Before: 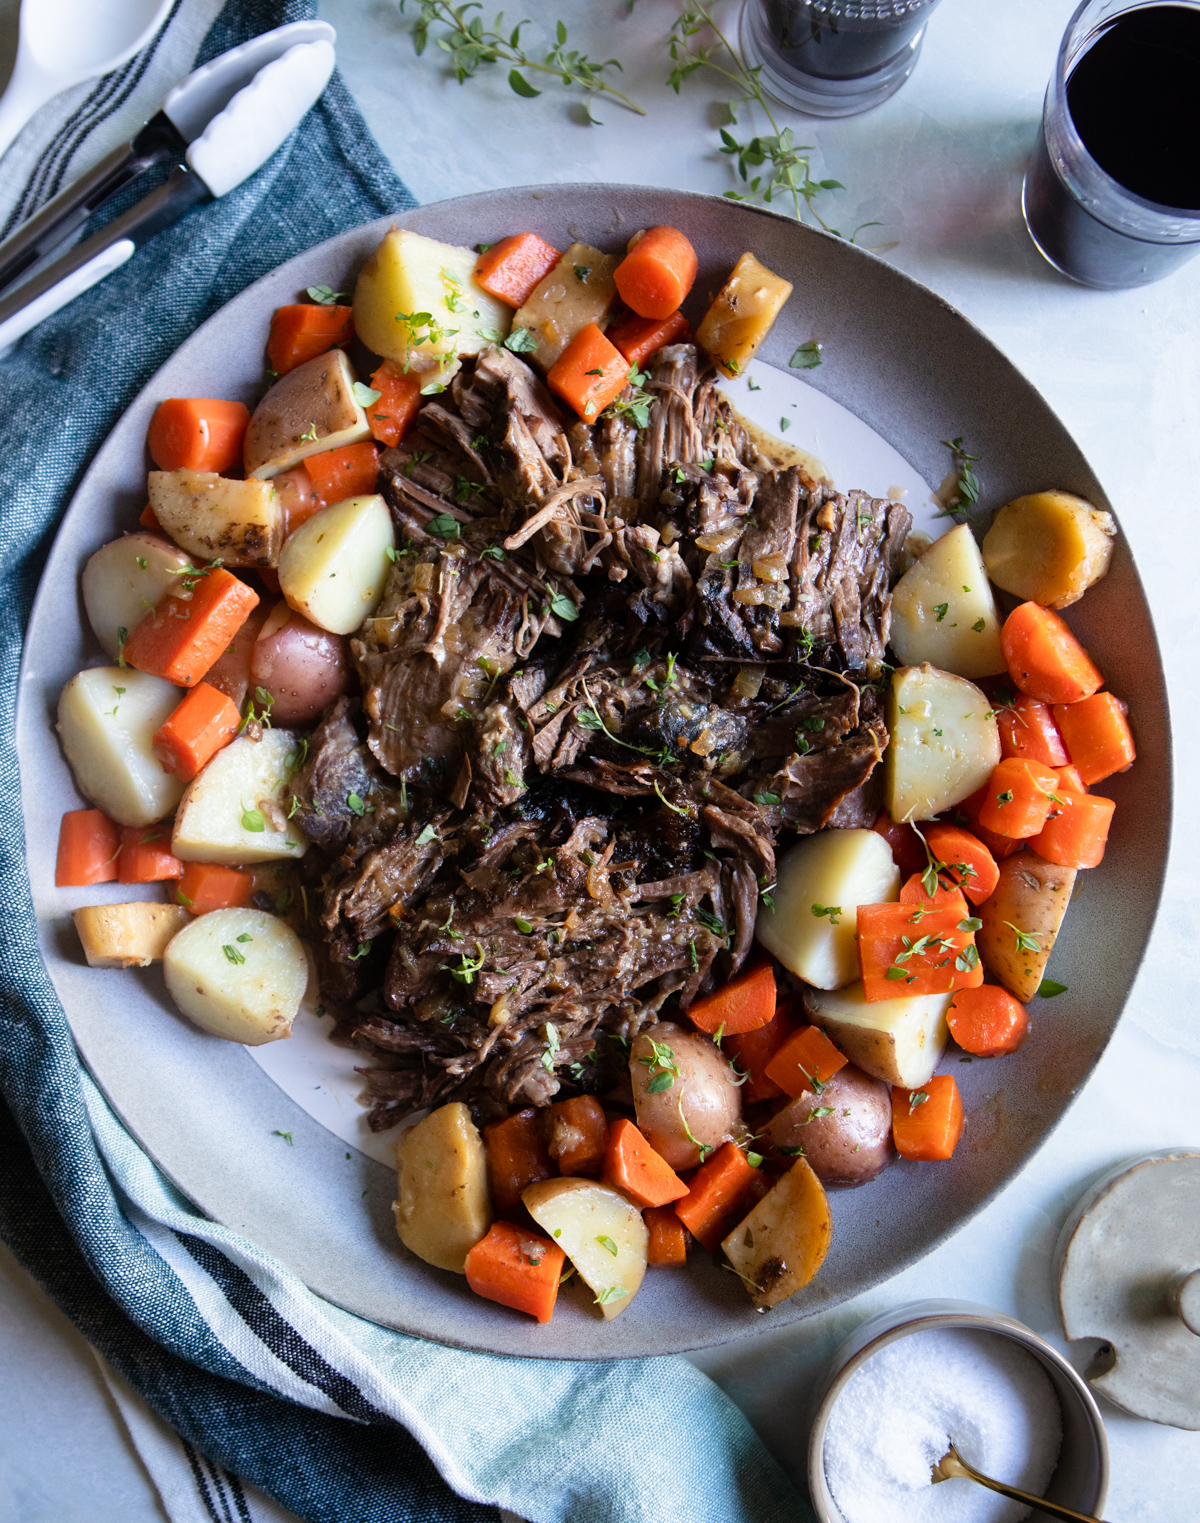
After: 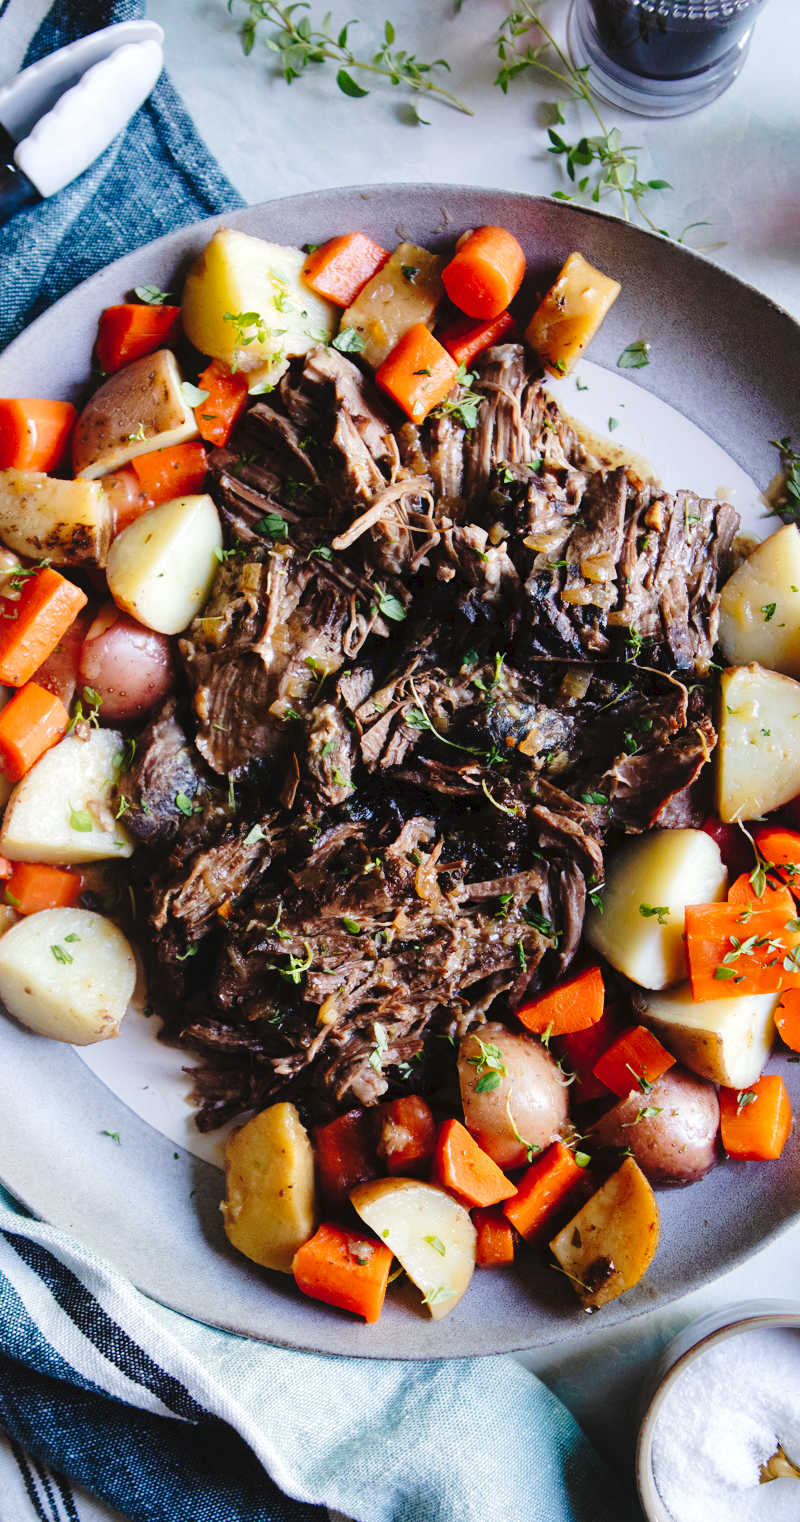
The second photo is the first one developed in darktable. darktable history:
crop and rotate: left 14.386%, right 18.933%
shadows and highlights: shadows 10.26, white point adjustment 0.931, highlights -38.22
local contrast: mode bilateral grid, contrast 20, coarseness 50, detail 119%, midtone range 0.2
tone curve: curves: ch0 [(0, 0) (0.003, 0.049) (0.011, 0.052) (0.025, 0.057) (0.044, 0.069) (0.069, 0.076) (0.1, 0.09) (0.136, 0.111) (0.177, 0.15) (0.224, 0.197) (0.277, 0.267) (0.335, 0.366) (0.399, 0.477) (0.468, 0.561) (0.543, 0.651) (0.623, 0.733) (0.709, 0.804) (0.801, 0.869) (0.898, 0.924) (1, 1)], preserve colors none
